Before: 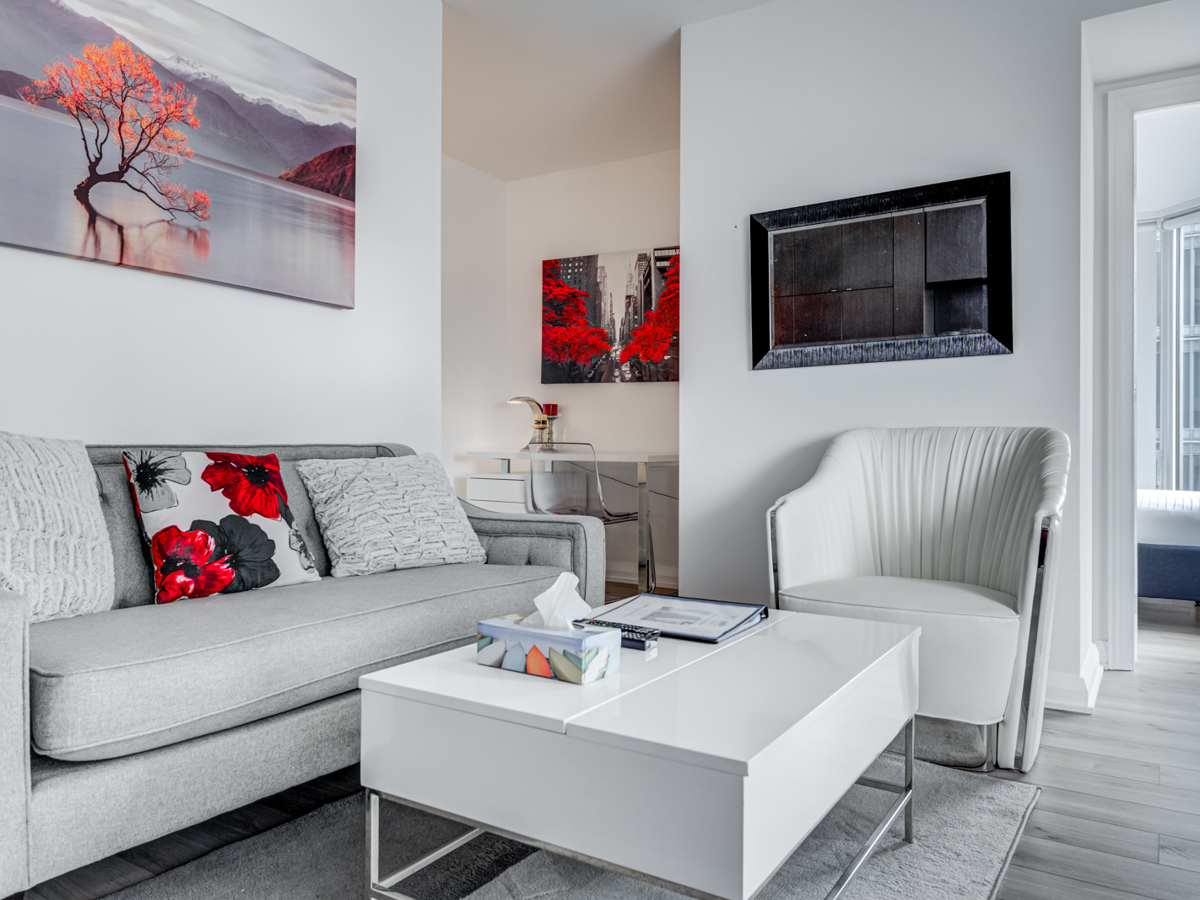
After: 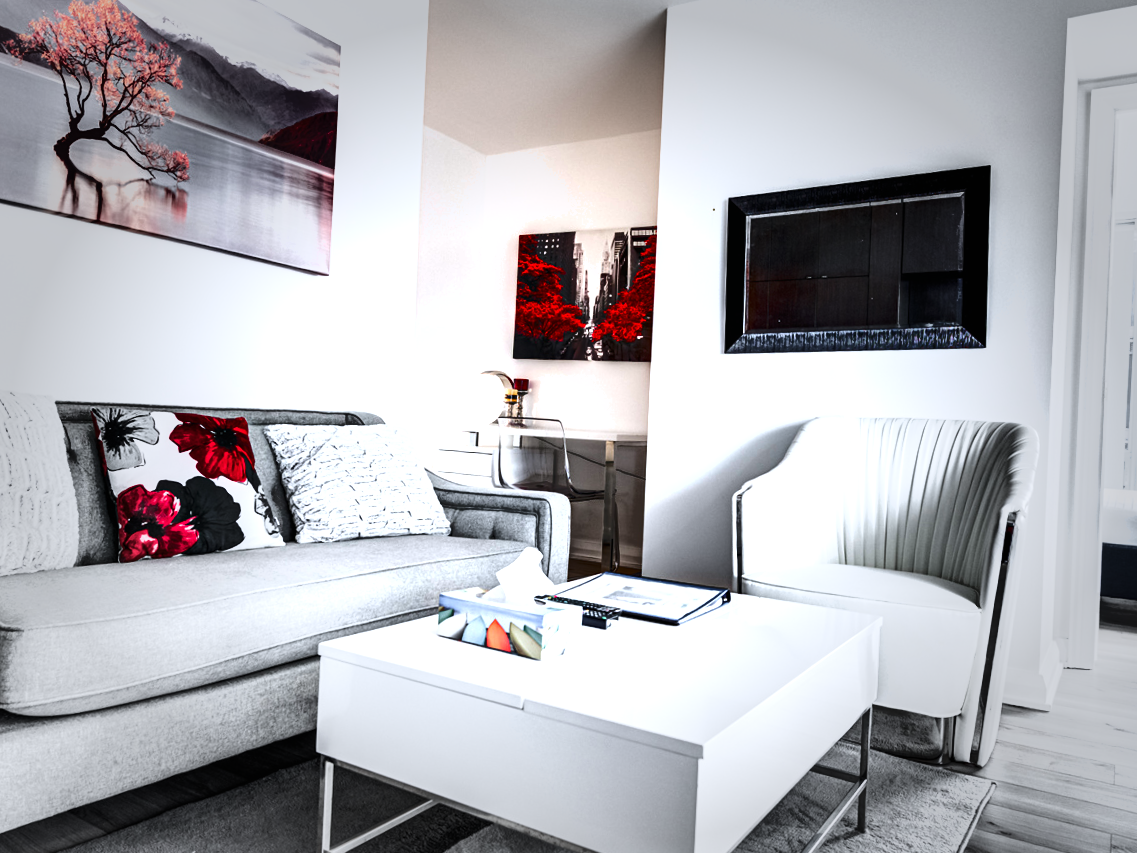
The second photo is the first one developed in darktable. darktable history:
color correction: highlights a* -0.137, highlights b* -5.91, shadows a* -0.137, shadows b* -0.137
shadows and highlights: radius 264.75, soften with gaussian
tone equalizer: -8 EV -0.75 EV, -7 EV -0.7 EV, -6 EV -0.6 EV, -5 EV -0.4 EV, -3 EV 0.4 EV, -2 EV 0.6 EV, -1 EV 0.7 EV, +0 EV 0.75 EV, edges refinement/feathering 500, mask exposure compensation -1.57 EV, preserve details no
vignetting: fall-off start 48.41%, automatic ratio true, width/height ratio 1.29, unbound false
crop and rotate: angle -2.38°
exposure: black level correction -0.002, exposure 0.54 EV, compensate highlight preservation false
